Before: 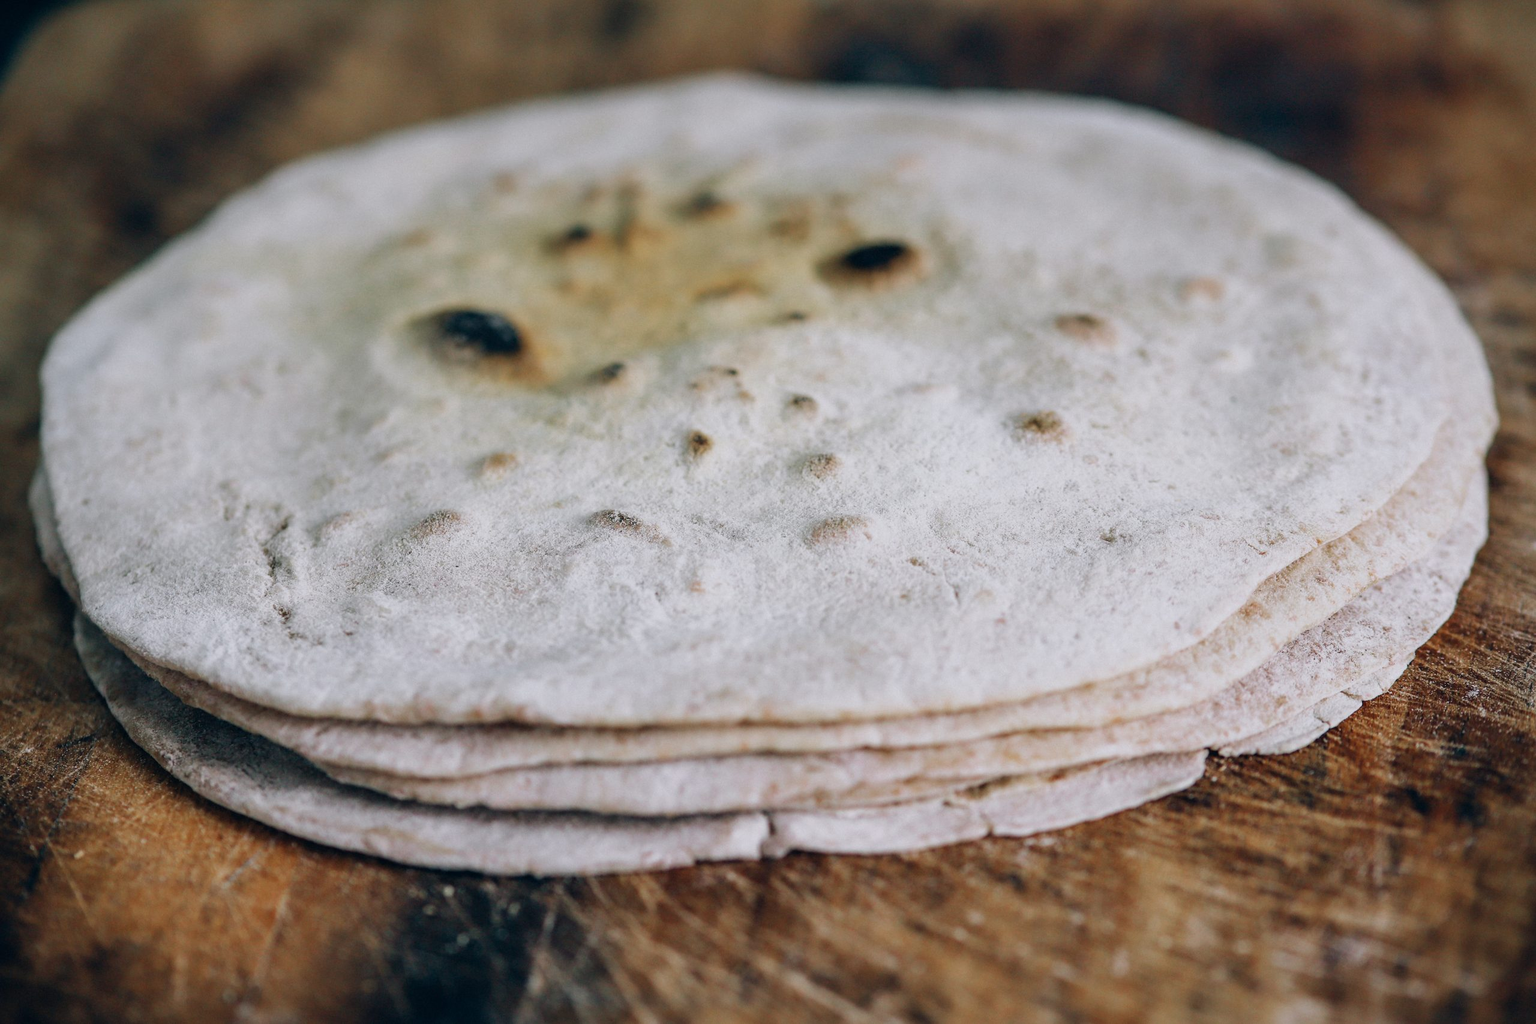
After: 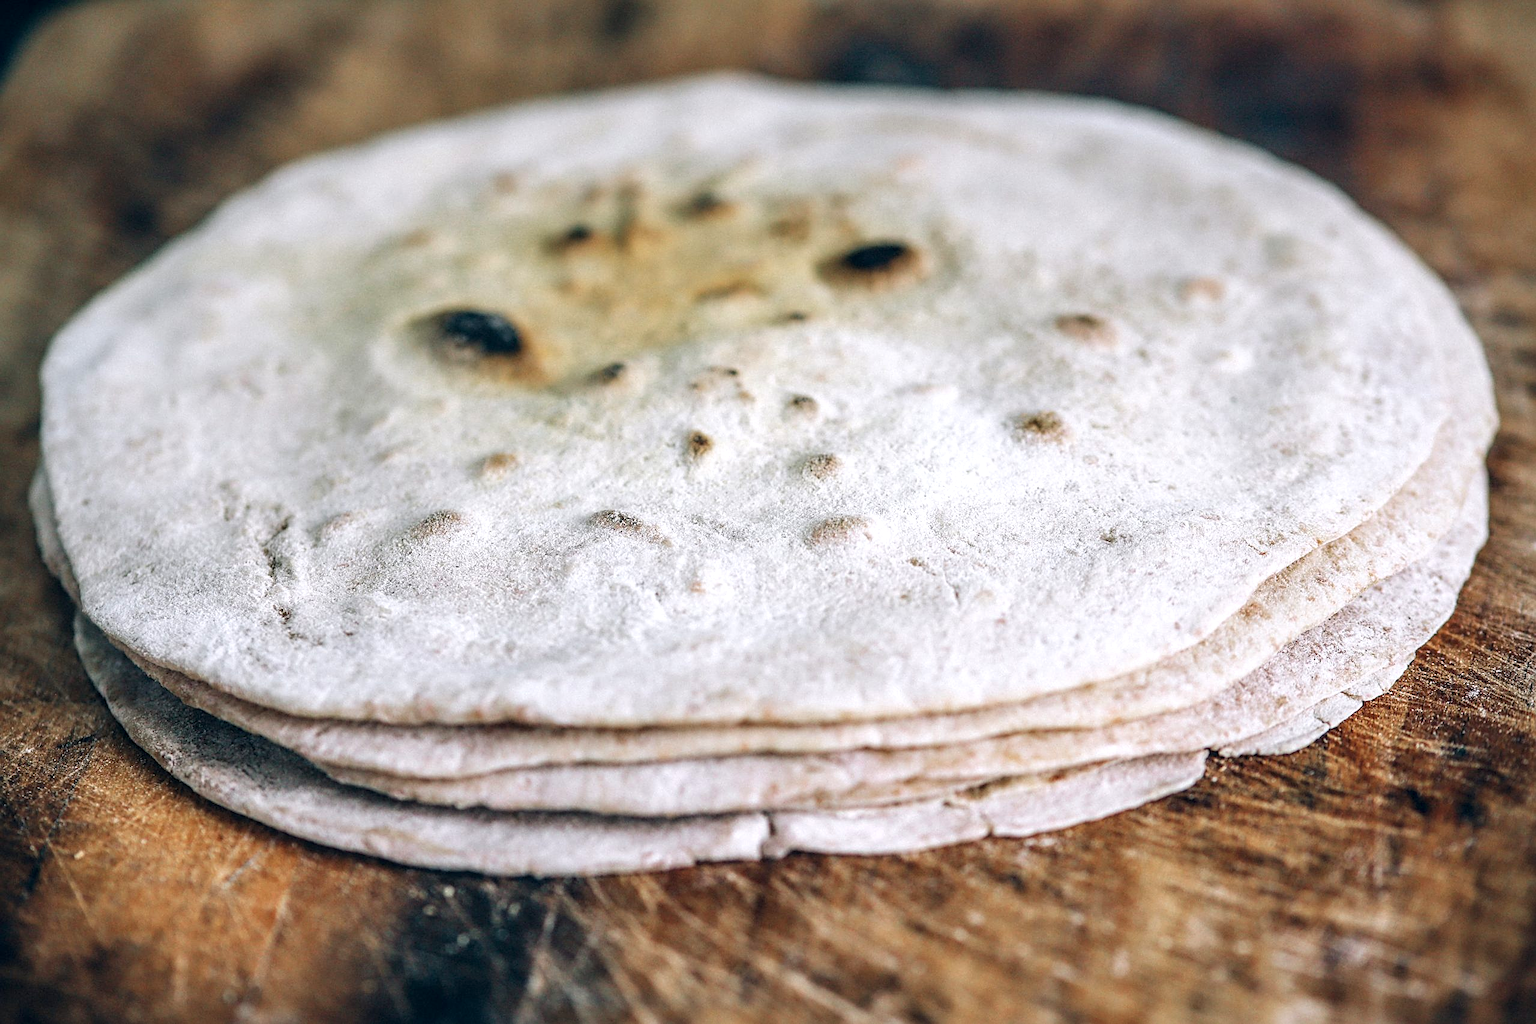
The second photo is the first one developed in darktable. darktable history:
local contrast: on, module defaults
sharpen: on, module defaults
exposure: black level correction 0, exposure 0.588 EV, compensate exposure bias true, compensate highlight preservation false
